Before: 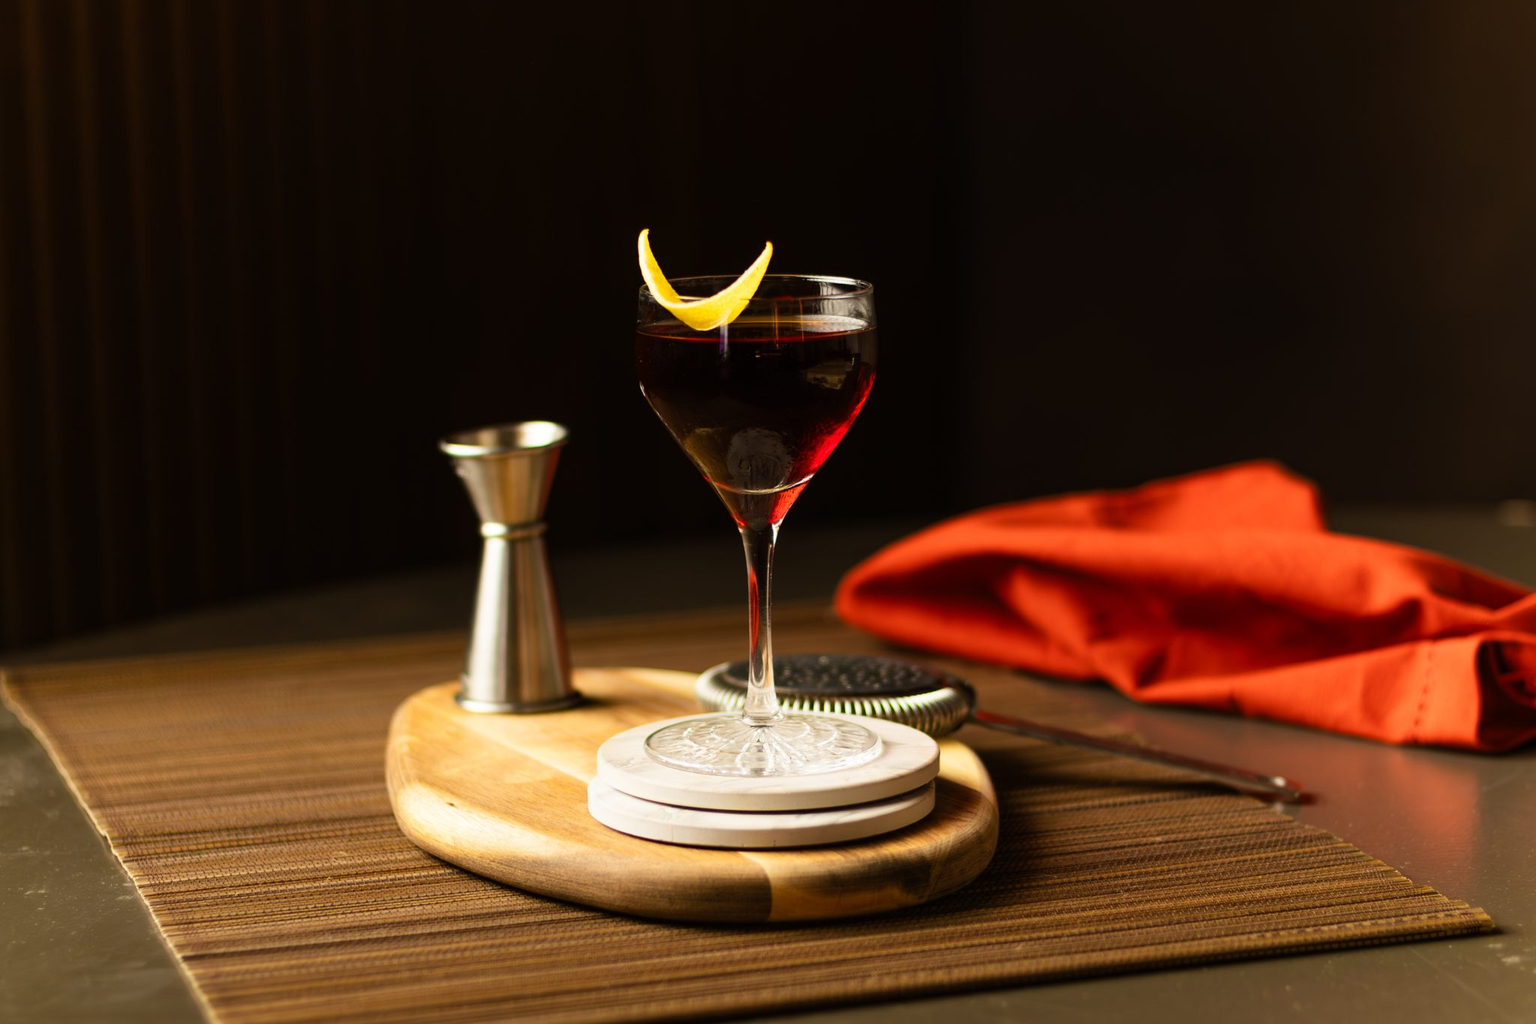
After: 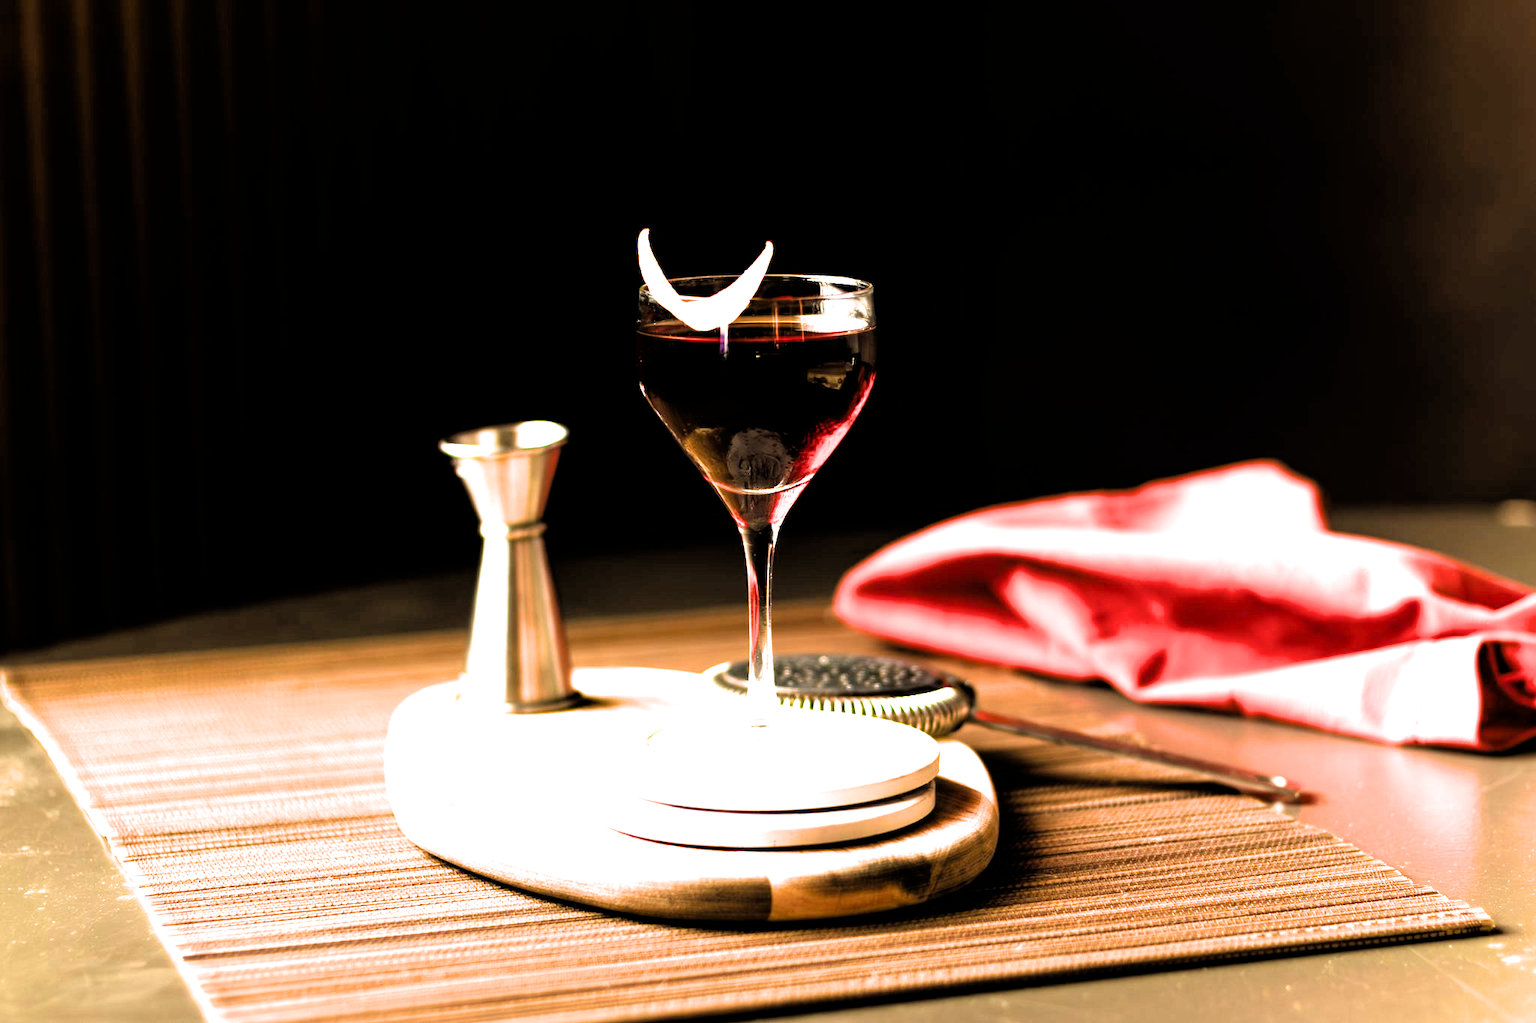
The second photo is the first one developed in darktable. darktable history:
exposure: exposure 2.179 EV, compensate highlight preservation false
filmic rgb: black relative exposure -3.65 EV, white relative exposure 2.44 EV, hardness 3.29
